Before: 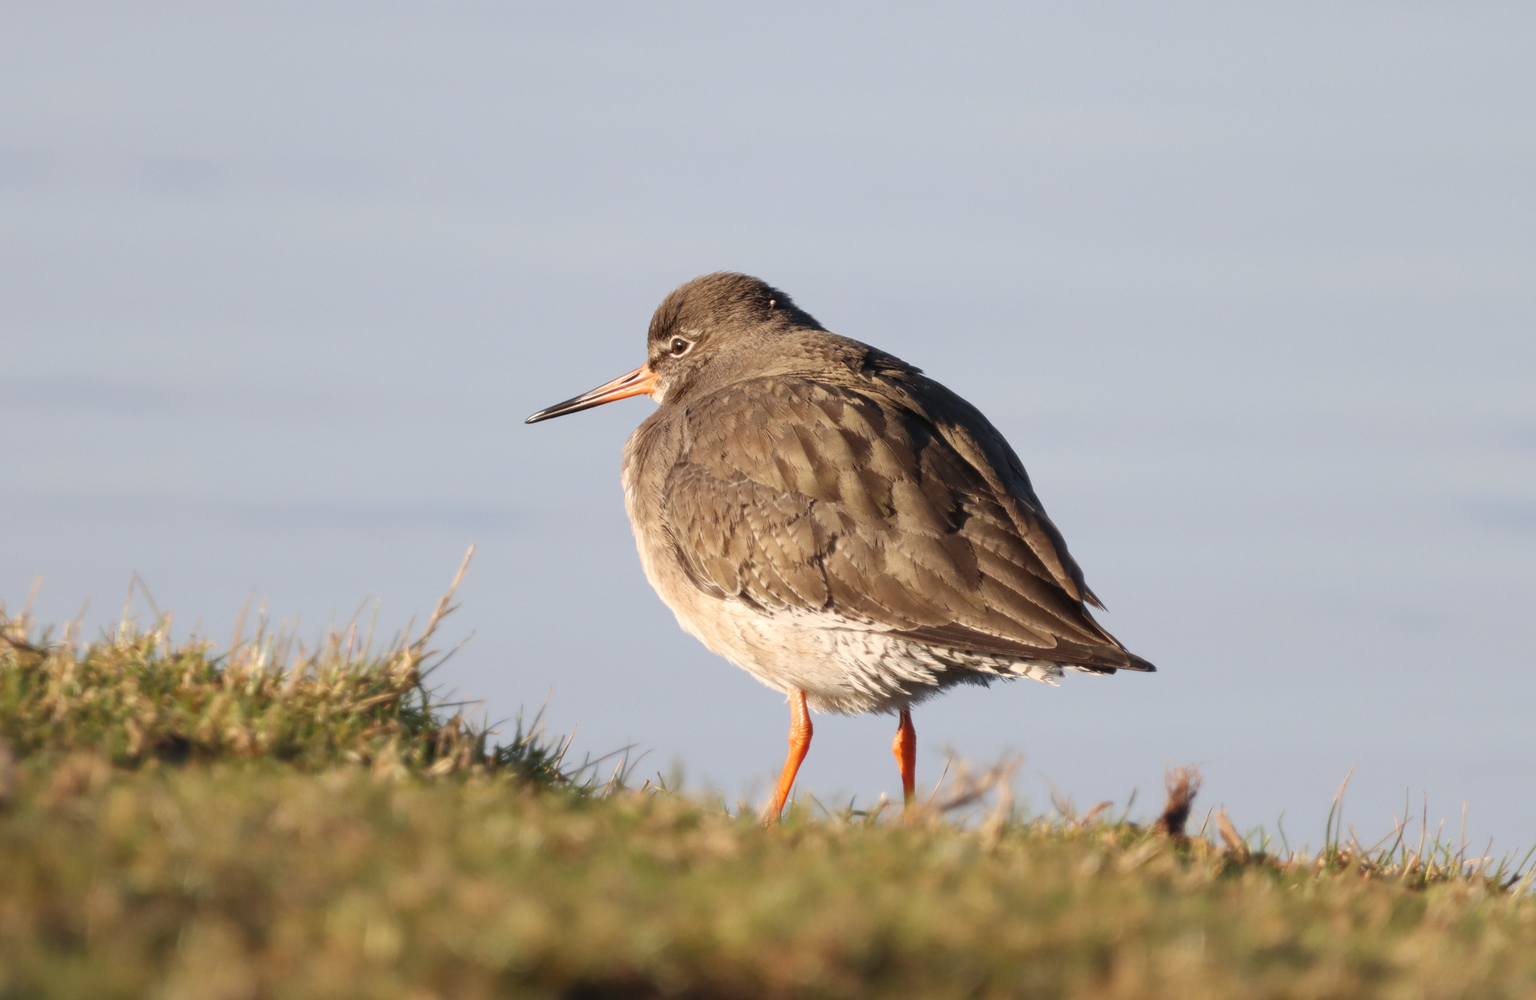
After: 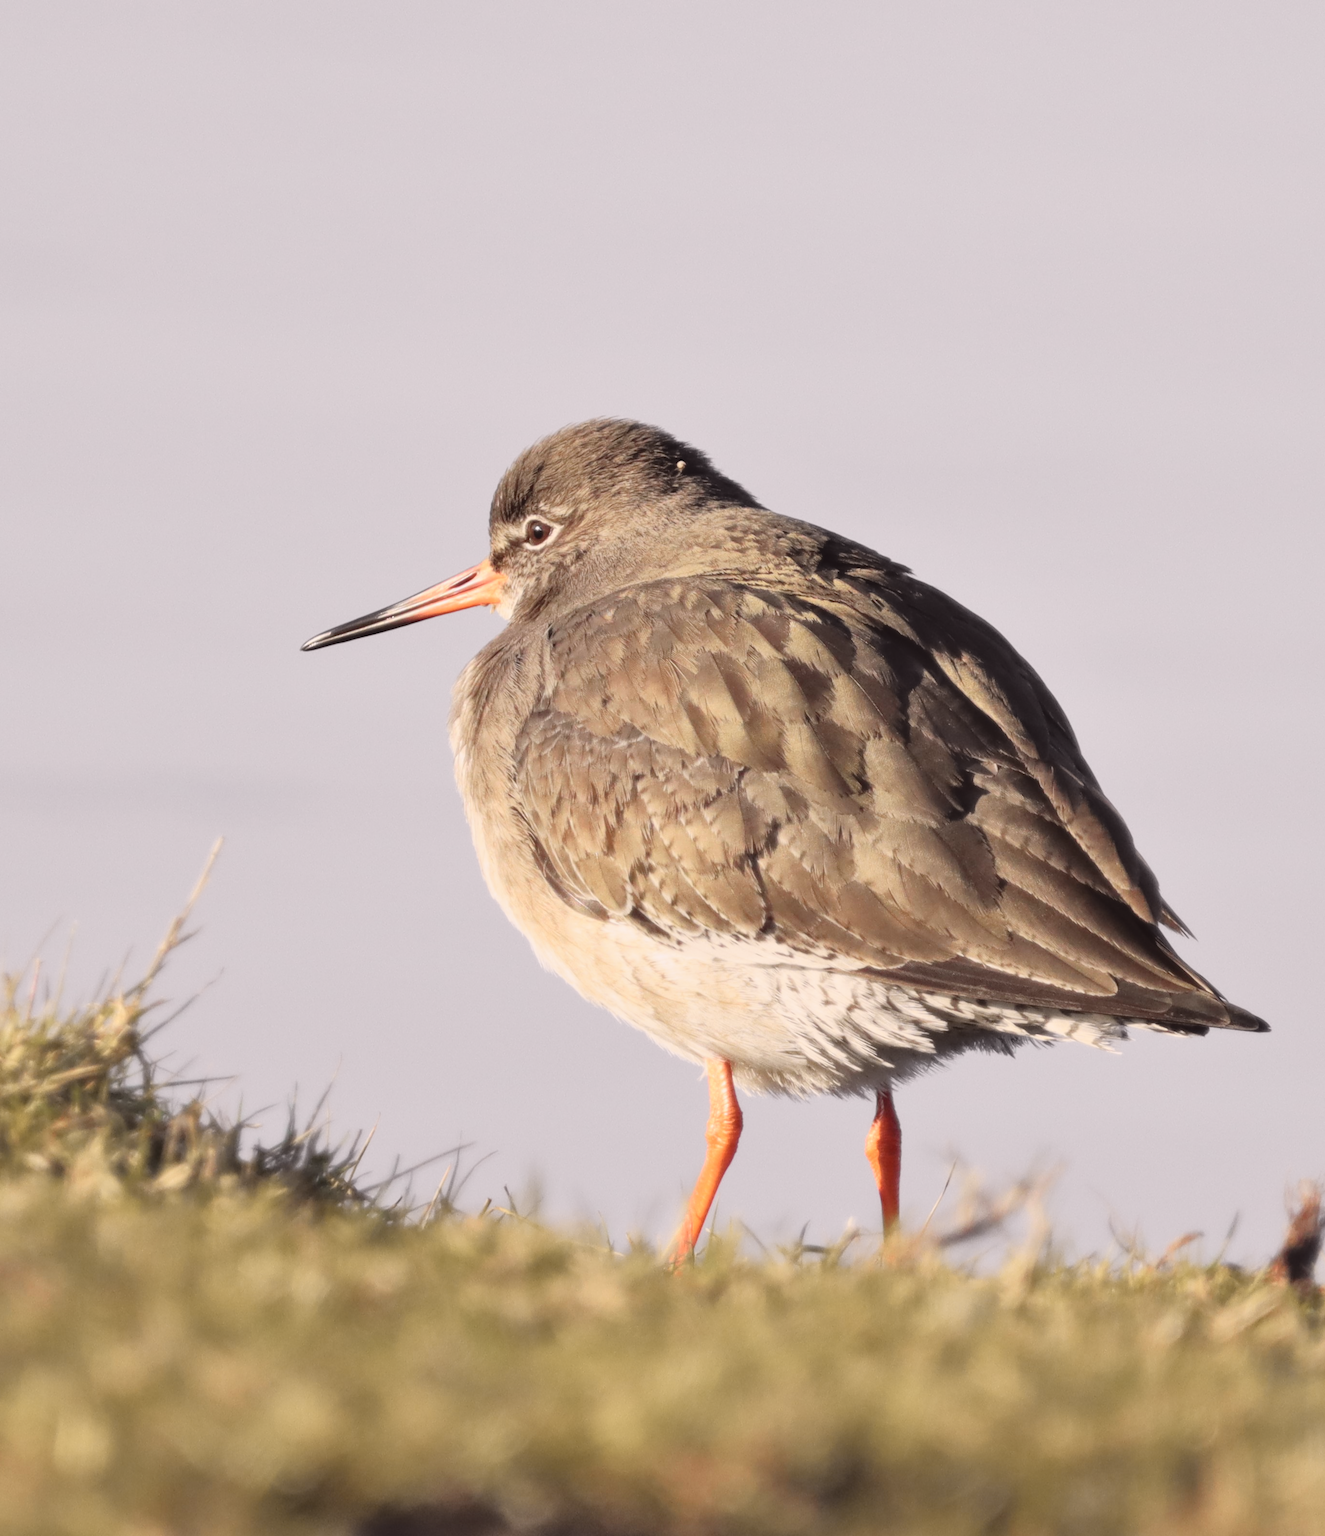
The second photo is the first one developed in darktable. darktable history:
crop: left 21.447%, right 22.33%
contrast brightness saturation: contrast -0.057, saturation -0.403
shadows and highlights: shadows 74.96, highlights -24.48, soften with gaussian
tone curve: curves: ch0 [(0, 0.012) (0.144, 0.137) (0.326, 0.386) (0.489, 0.573) (0.656, 0.763) (0.849, 0.902) (1, 0.974)]; ch1 [(0, 0) (0.366, 0.367) (0.475, 0.453) (0.487, 0.501) (0.519, 0.527) (0.544, 0.579) (0.562, 0.619) (0.622, 0.694) (1, 1)]; ch2 [(0, 0) (0.333, 0.346) (0.375, 0.375) (0.424, 0.43) (0.476, 0.492) (0.502, 0.503) (0.533, 0.541) (0.572, 0.615) (0.605, 0.656) (0.641, 0.709) (1, 1)], color space Lab, independent channels, preserve colors none
